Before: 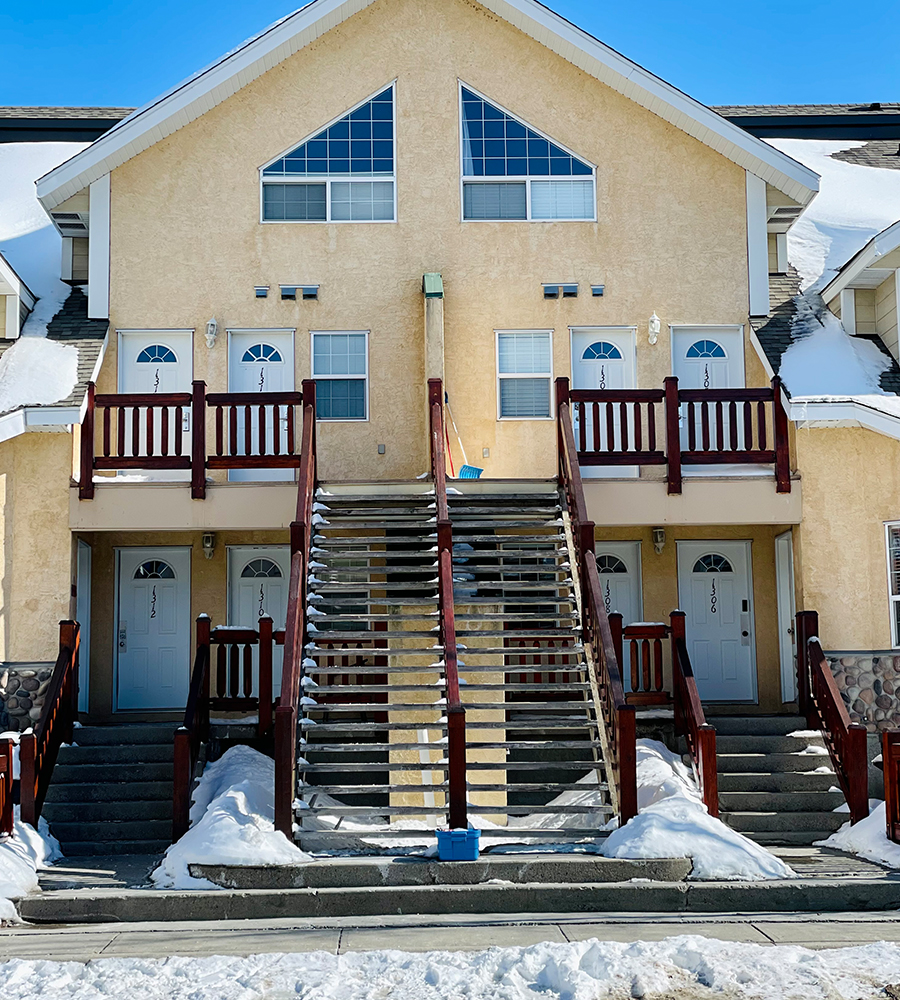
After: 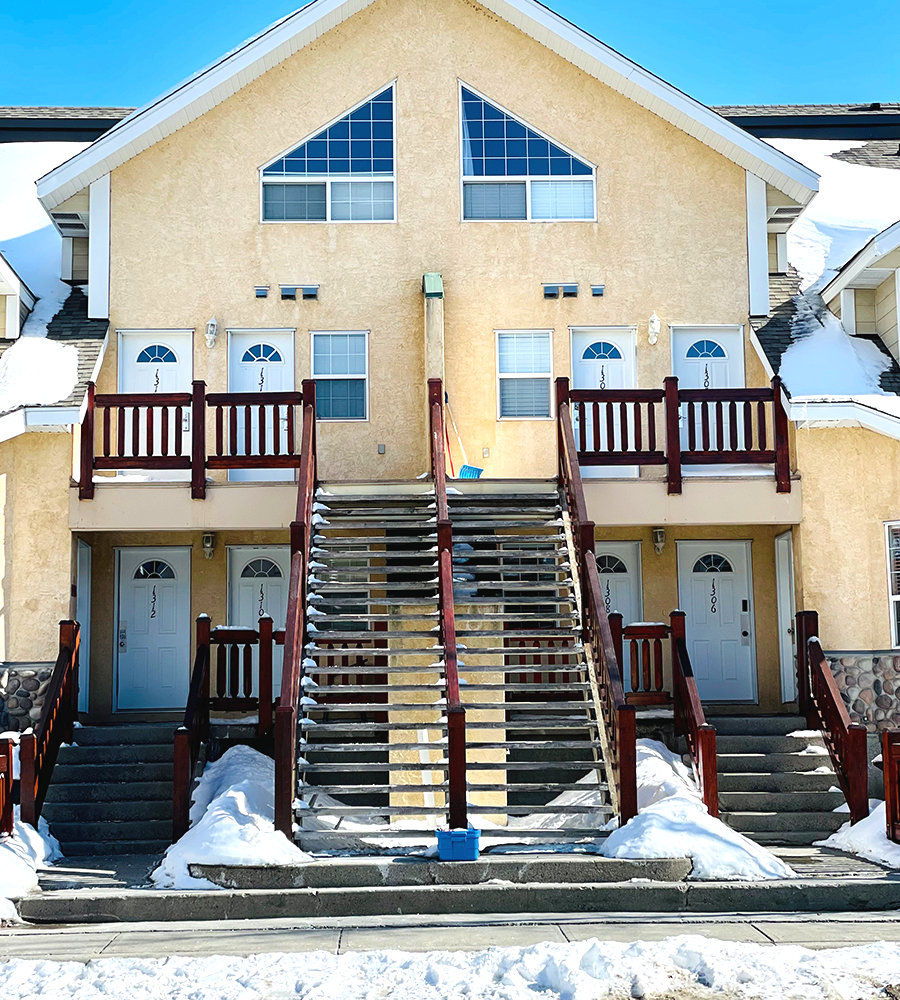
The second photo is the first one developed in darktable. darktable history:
exposure: black level correction -0.002, exposure 0.545 EV, compensate exposure bias true, compensate highlight preservation false
